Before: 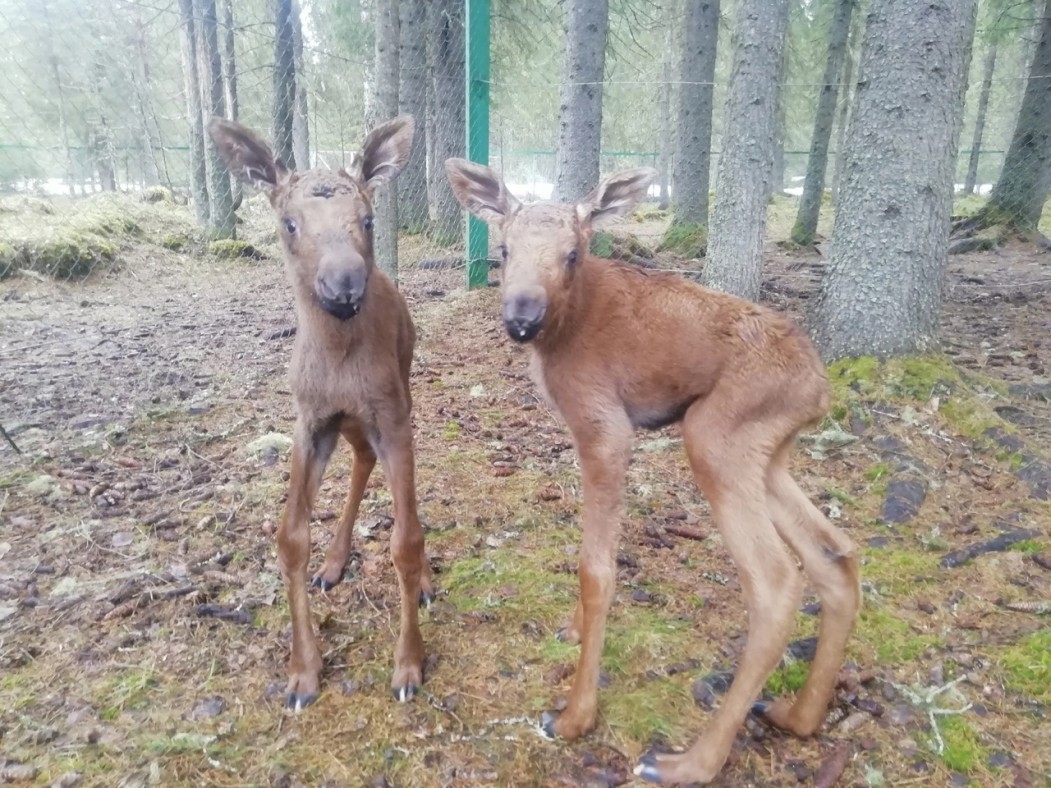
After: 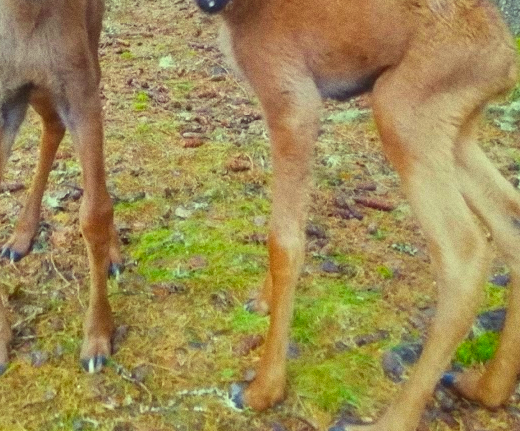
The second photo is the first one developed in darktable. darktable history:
crop: left 29.672%, top 41.786%, right 20.851%, bottom 3.487%
color correction: highlights a* -10.77, highlights b* 9.8, saturation 1.72
grain: coarseness 0.09 ISO
